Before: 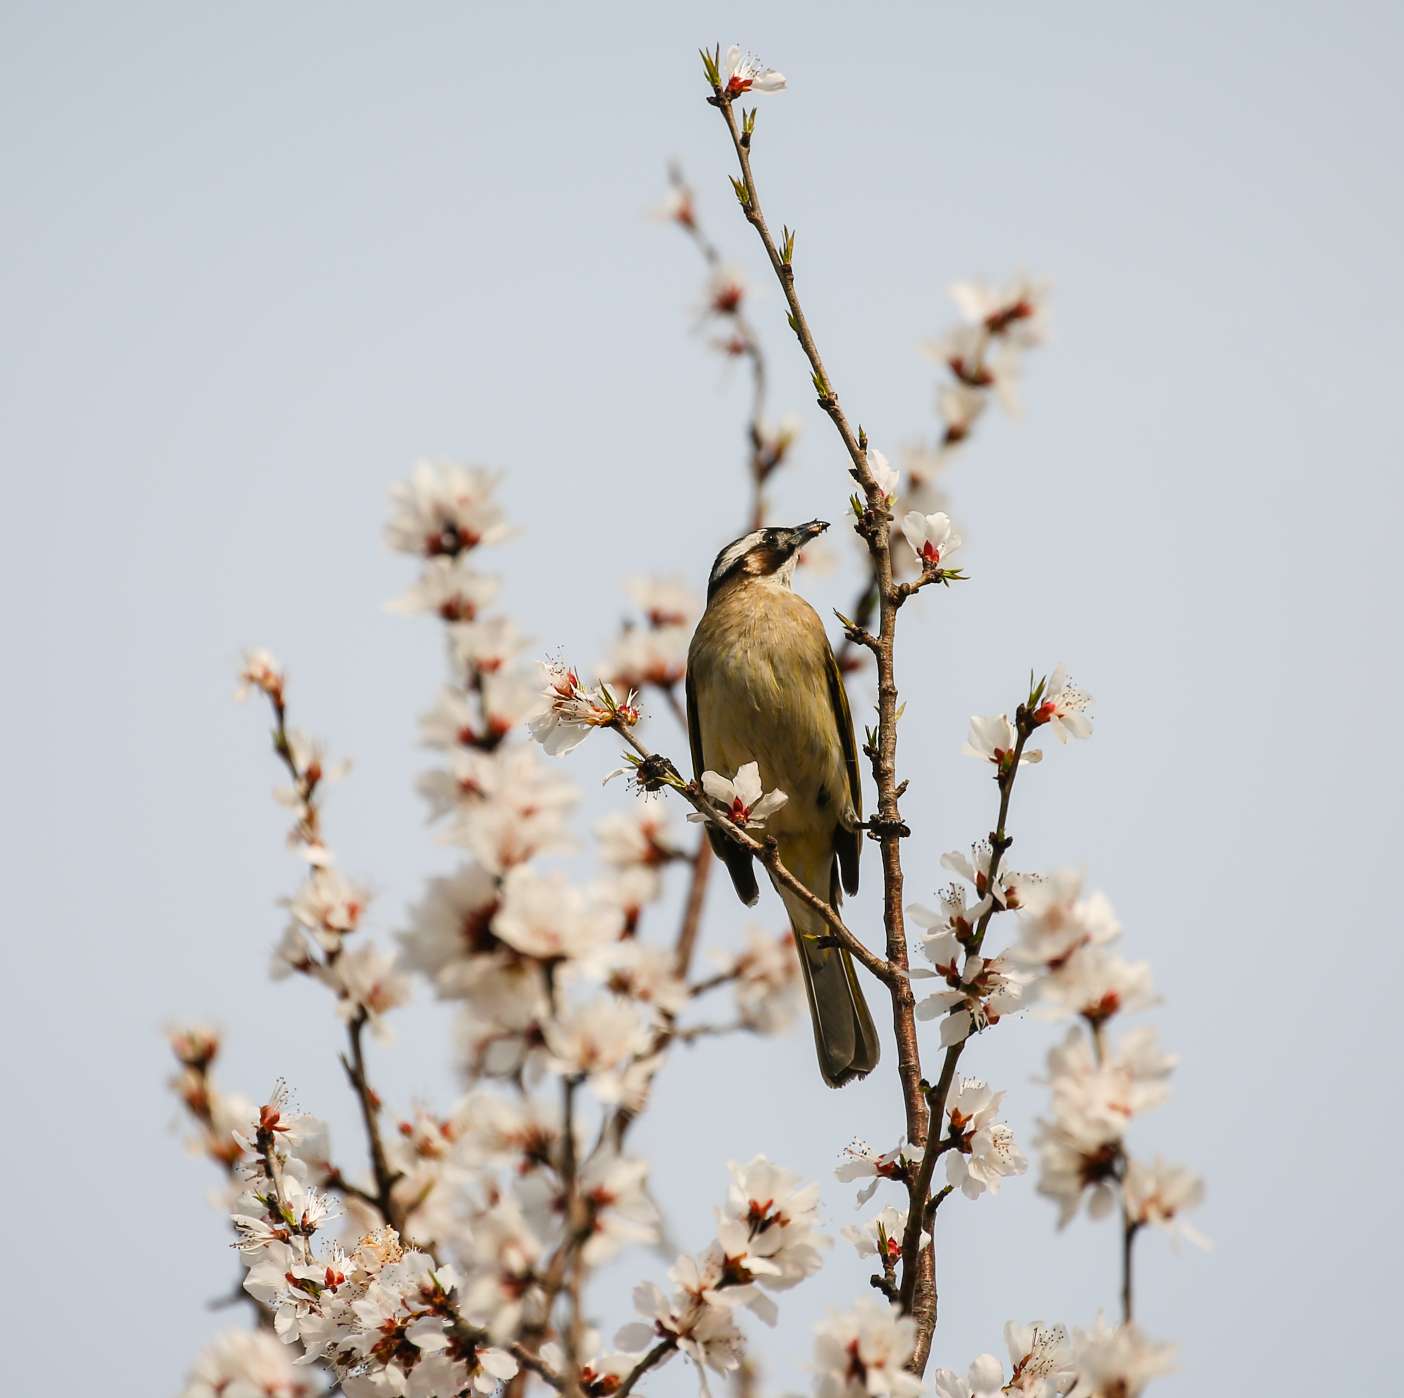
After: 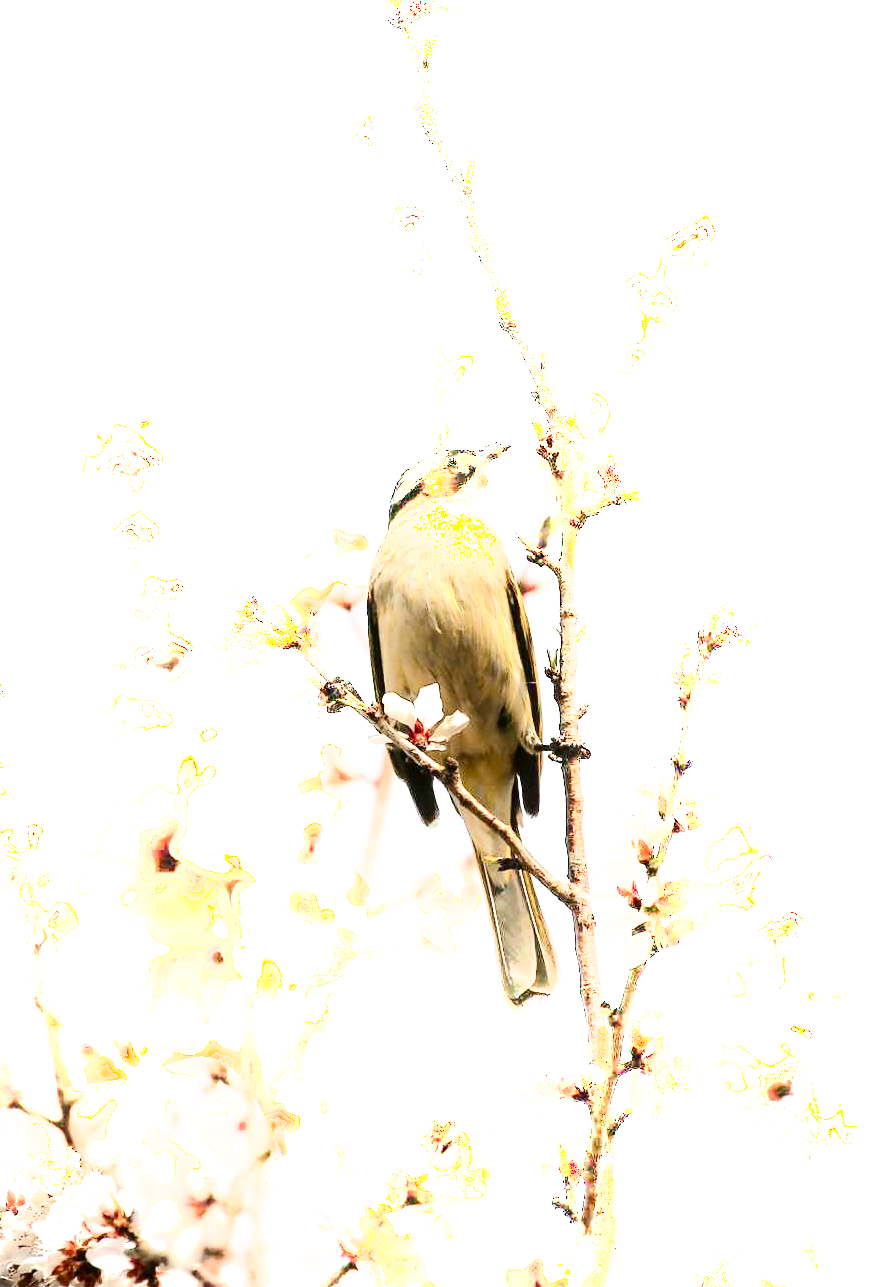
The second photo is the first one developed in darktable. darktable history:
contrast brightness saturation: brightness -0.205, saturation 0.084
shadows and highlights: shadows -89.71, highlights 91.86, soften with gaussian
exposure: exposure 0.721 EV, compensate highlight preservation false
crop and rotate: left 22.766%, top 5.632%, right 14.783%, bottom 2.268%
tone equalizer: -8 EV 0.001 EV, -7 EV -0.003 EV, -6 EV 0.004 EV, -5 EV -0.049 EV, -4 EV -0.092 EV, -3 EV -0.155 EV, -2 EV 0.229 EV, -1 EV 0.725 EV, +0 EV 0.482 EV, edges refinement/feathering 500, mask exposure compensation -1.57 EV, preserve details no
